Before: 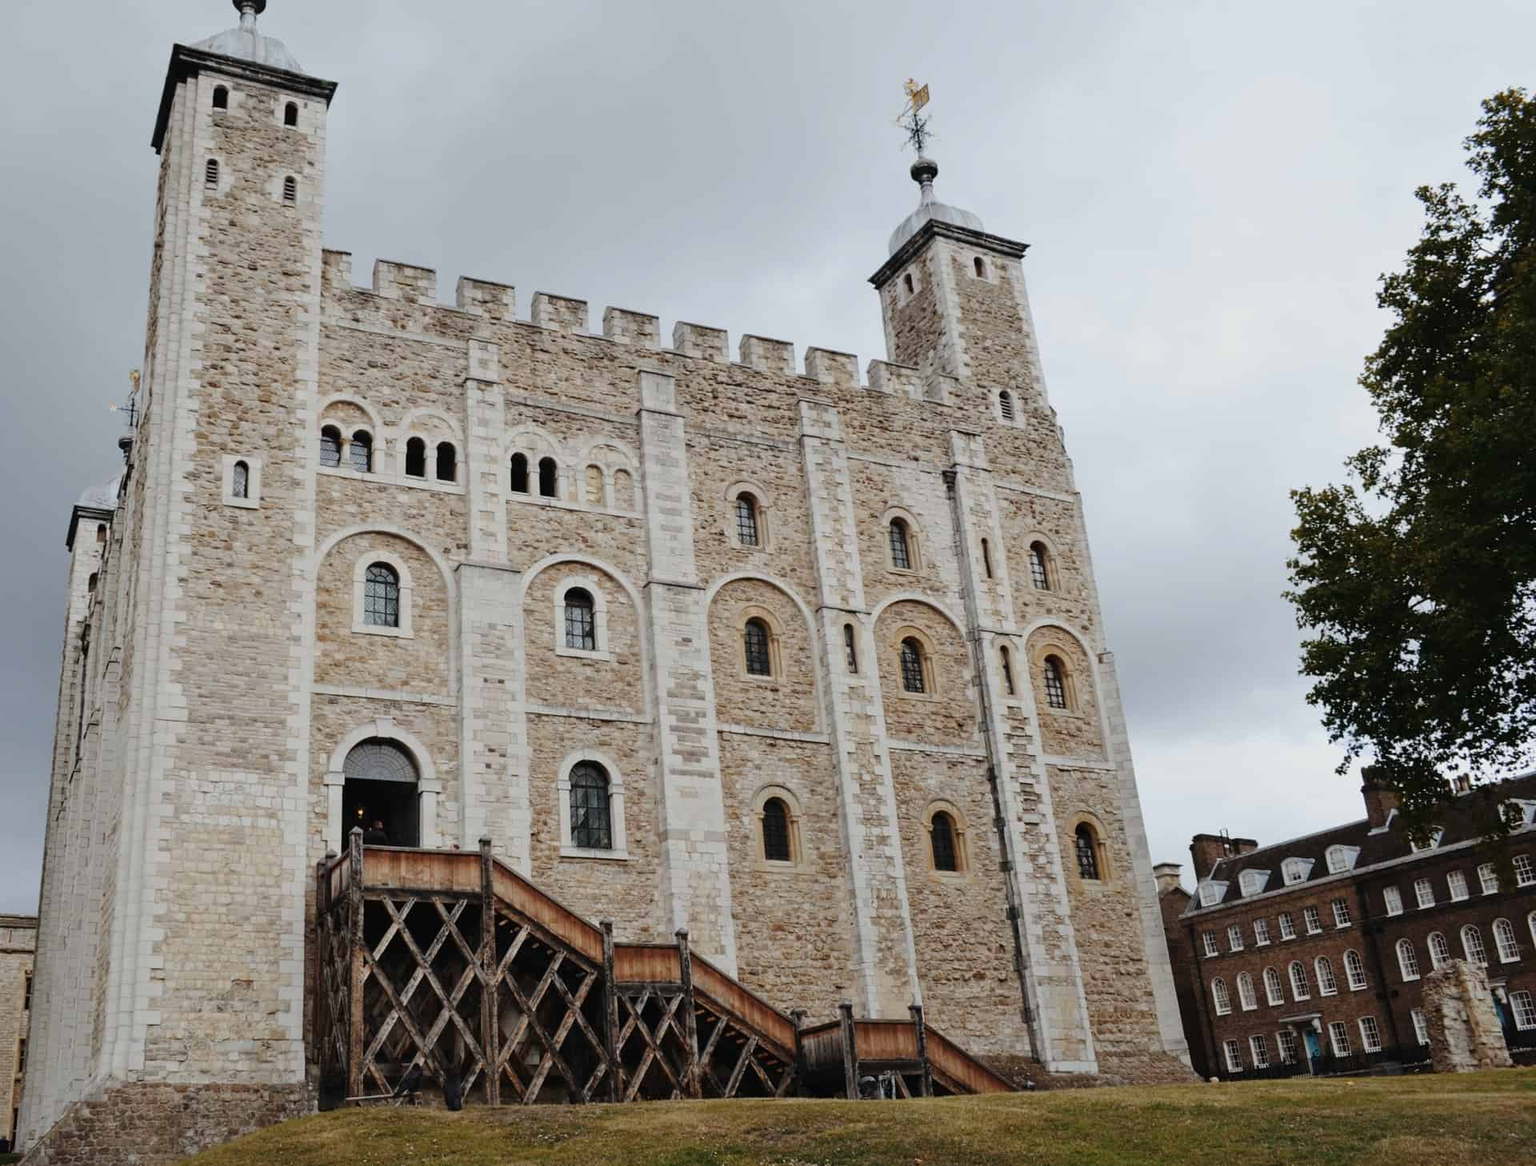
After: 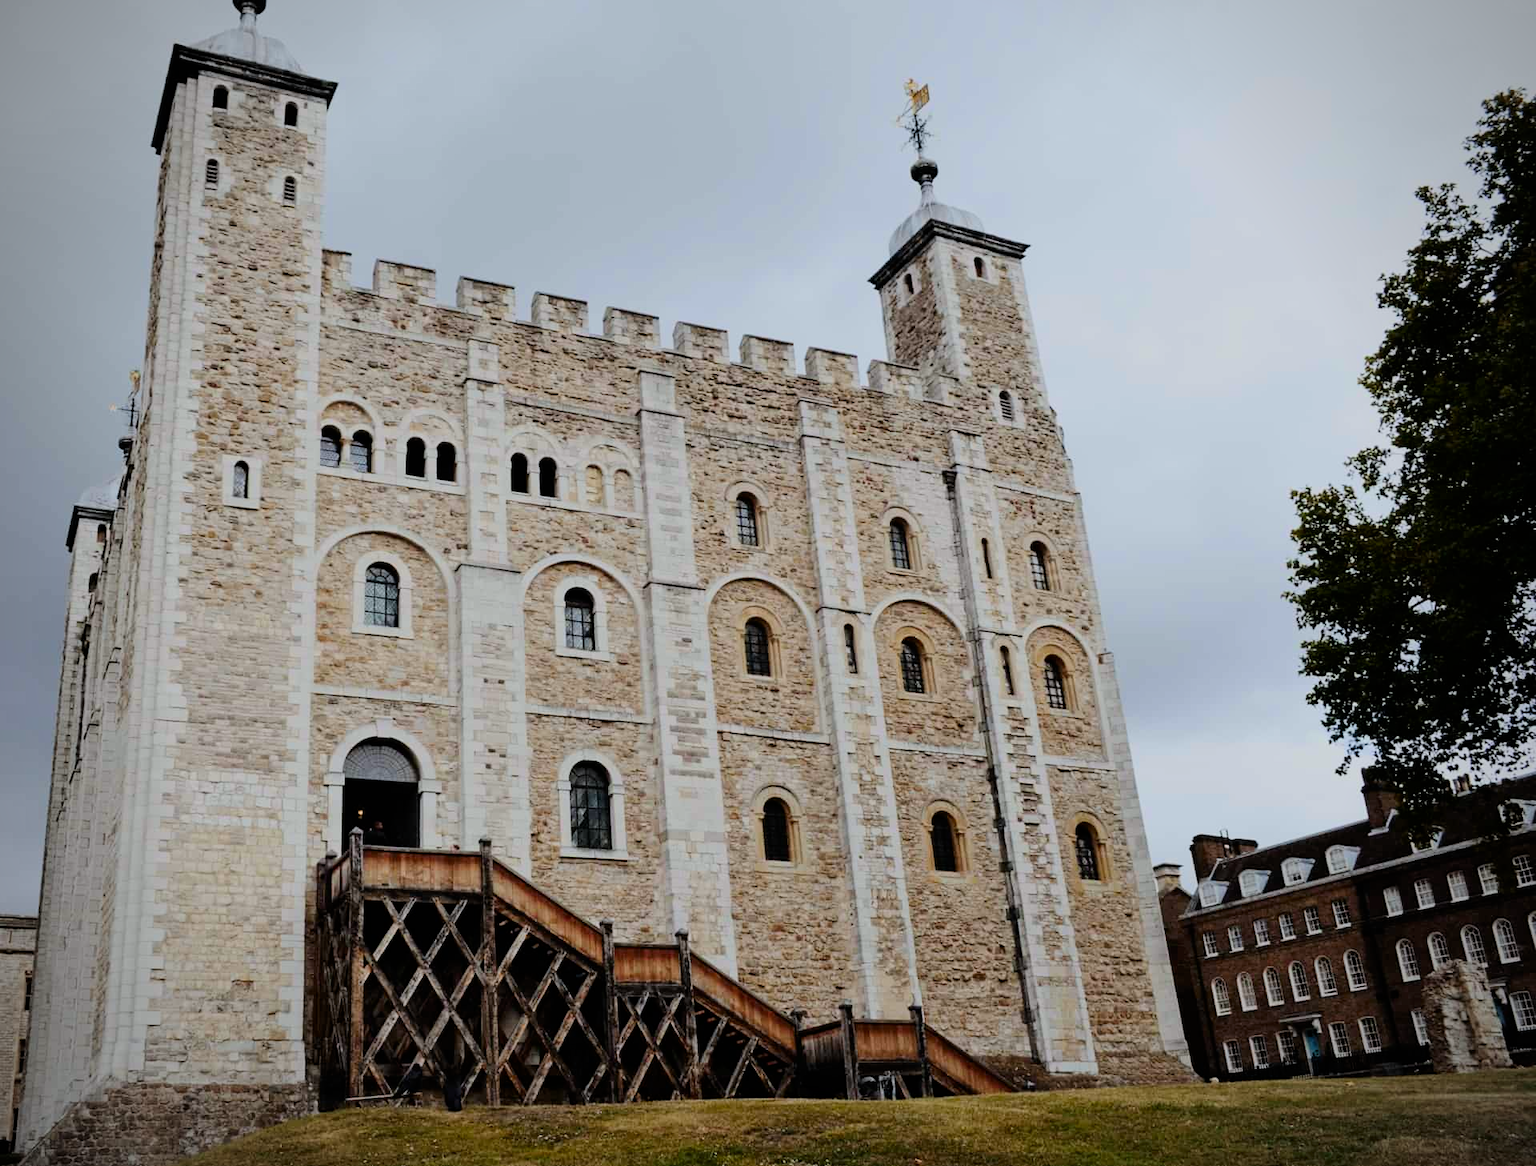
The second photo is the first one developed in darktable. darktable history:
white balance: red 0.988, blue 1.017
filmic rgb: black relative exposure -7.65 EV, white relative exposure 4.56 EV, hardness 3.61, color science v6 (2022)
contrast brightness saturation: contrast 0.16, saturation 0.32
vignetting: on, module defaults
